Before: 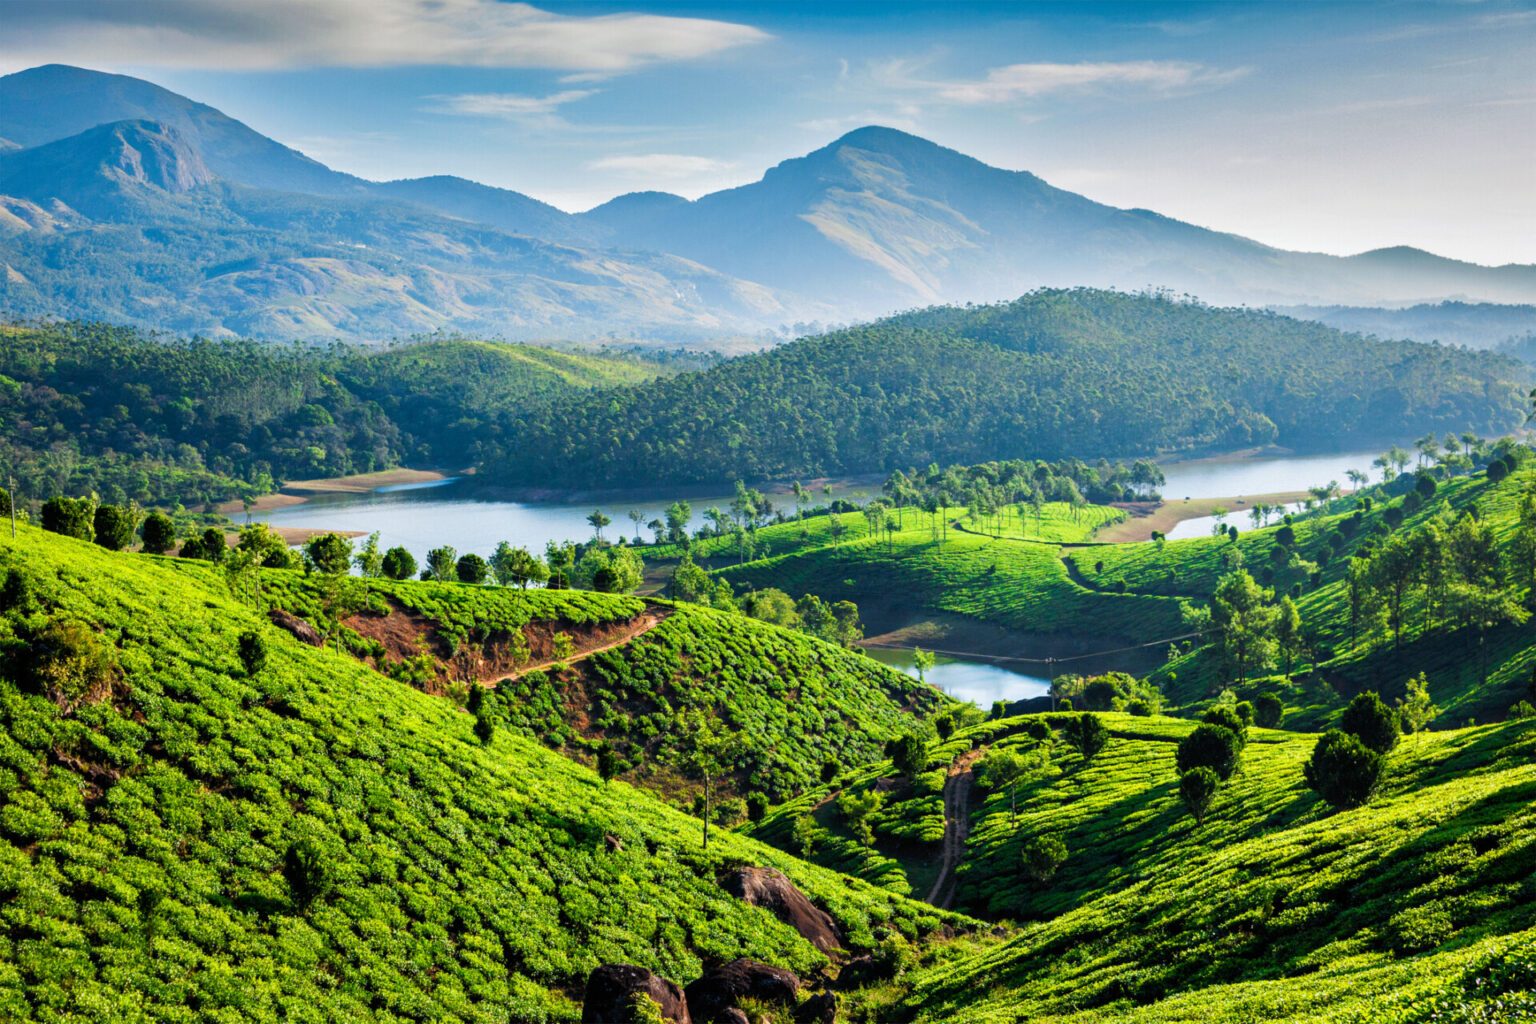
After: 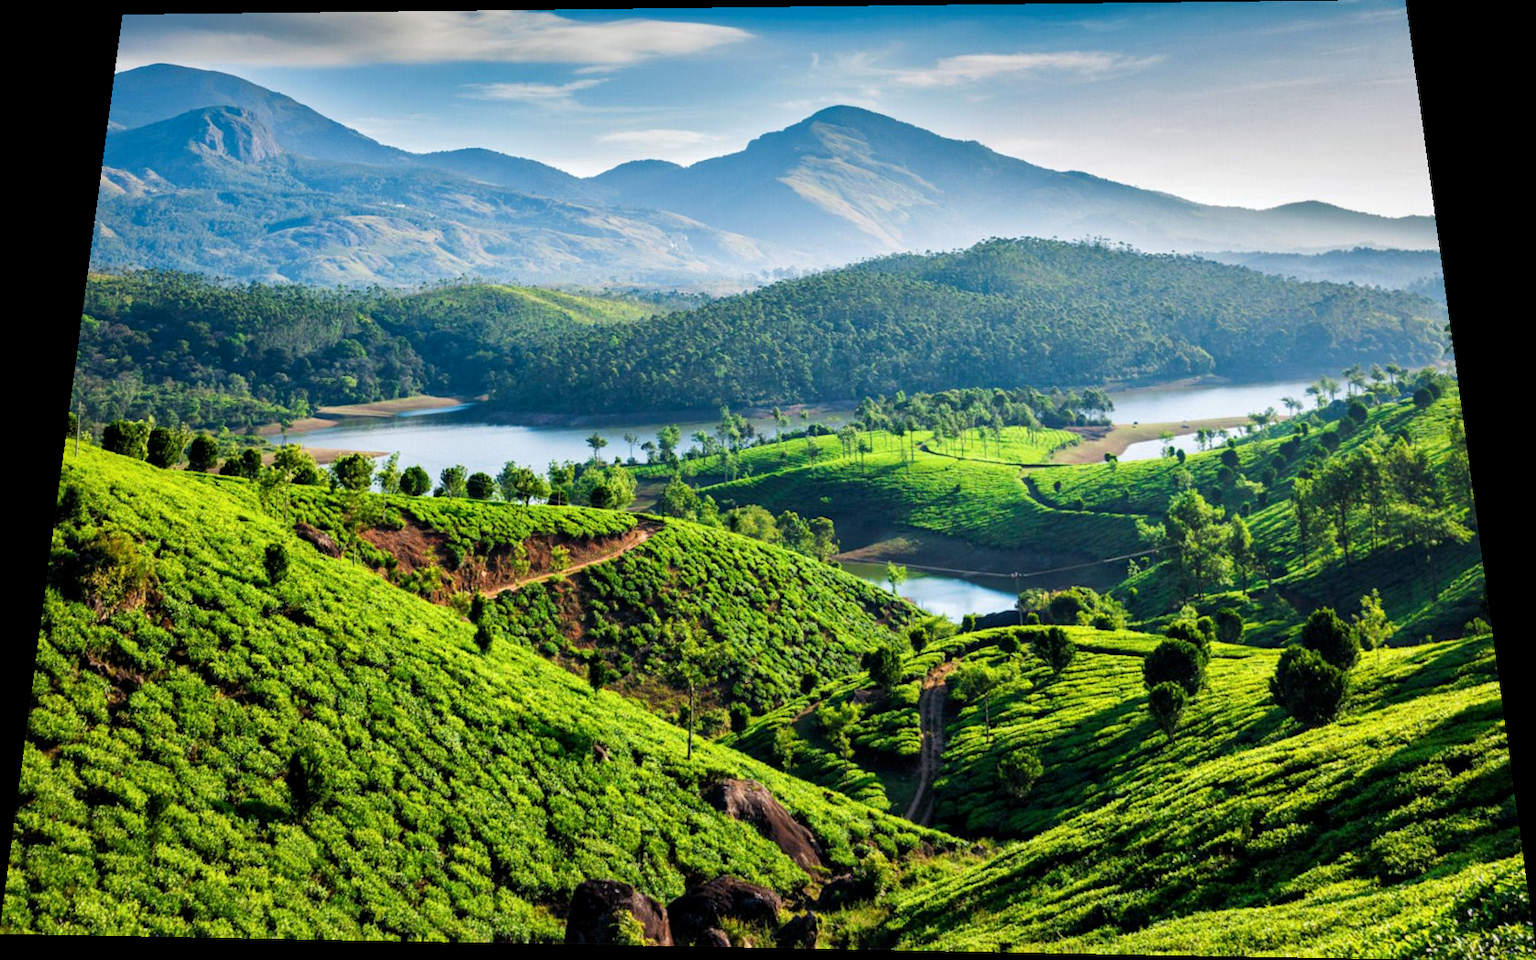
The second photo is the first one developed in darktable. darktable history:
local contrast: mode bilateral grid, contrast 20, coarseness 50, detail 120%, midtone range 0.2
rotate and perspective: rotation 0.128°, lens shift (vertical) -0.181, lens shift (horizontal) -0.044, shear 0.001, automatic cropping off
